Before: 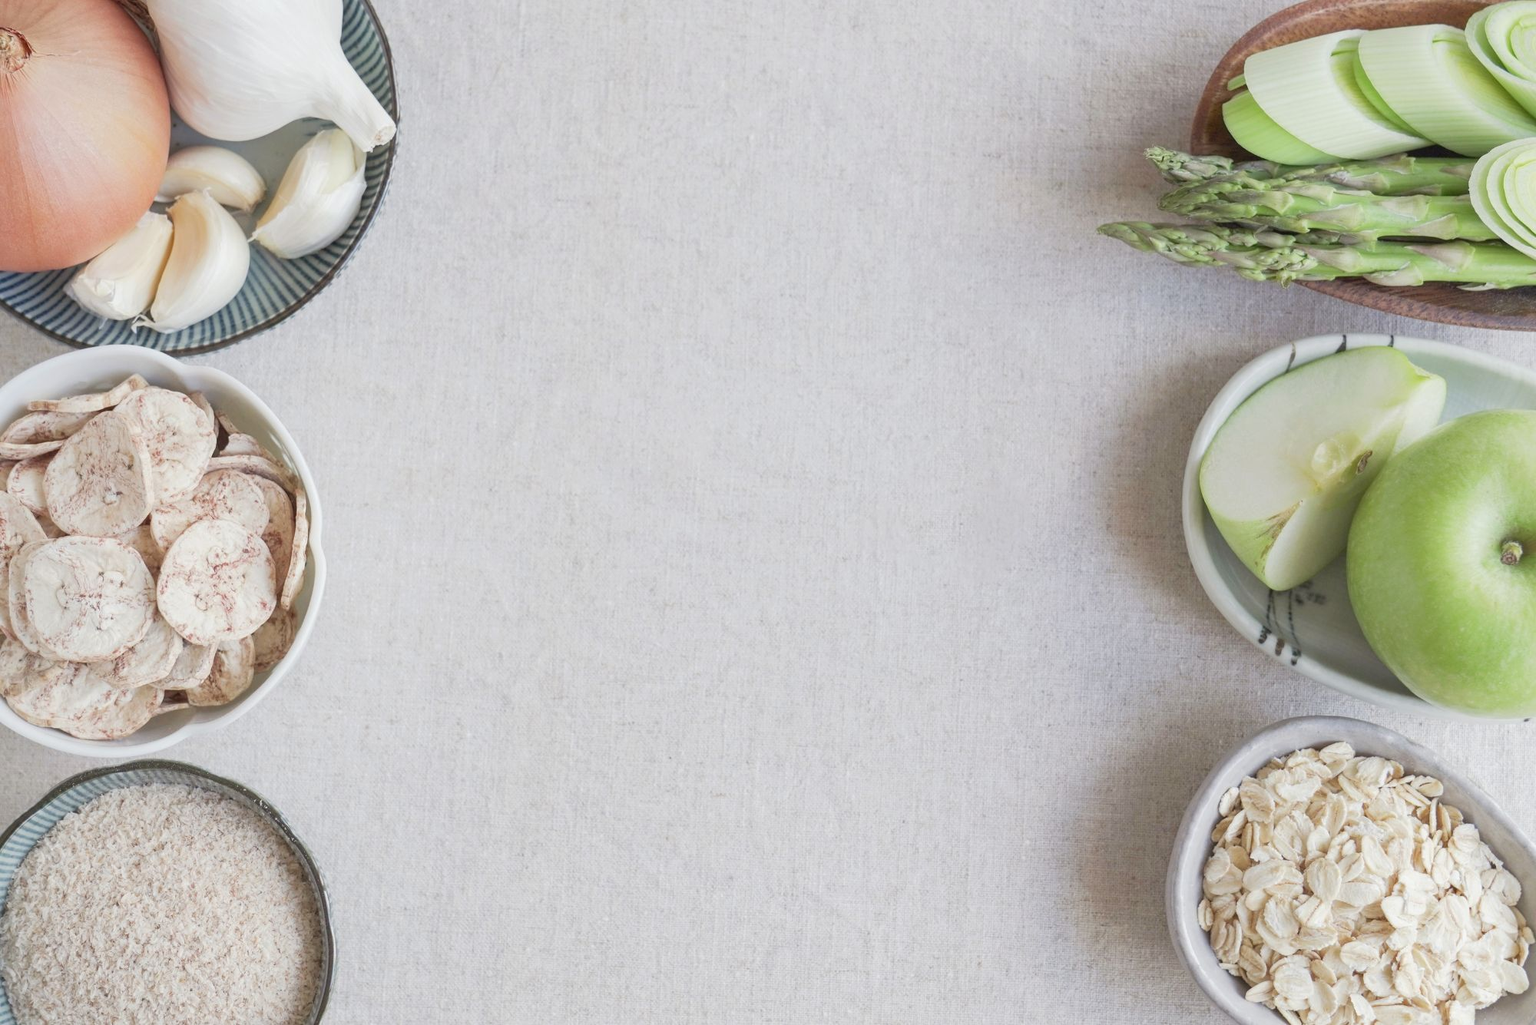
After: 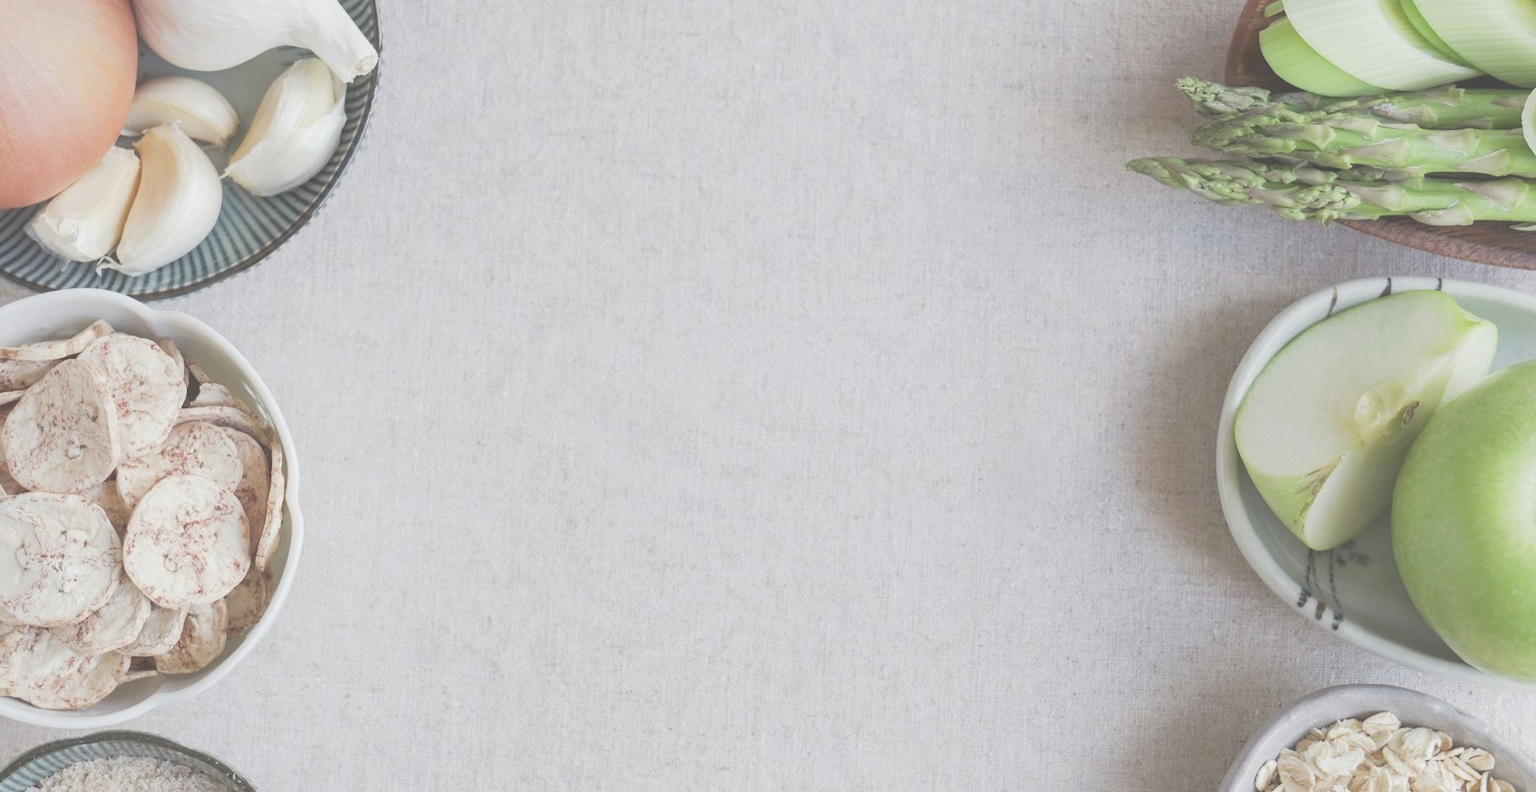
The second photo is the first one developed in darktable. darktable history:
color balance rgb: perceptual saturation grading › global saturation -3%
crop: left 2.737%, top 7.287%, right 3.421%, bottom 20.179%
exposure: black level correction -0.062, exposure -0.05 EV, compensate highlight preservation false
